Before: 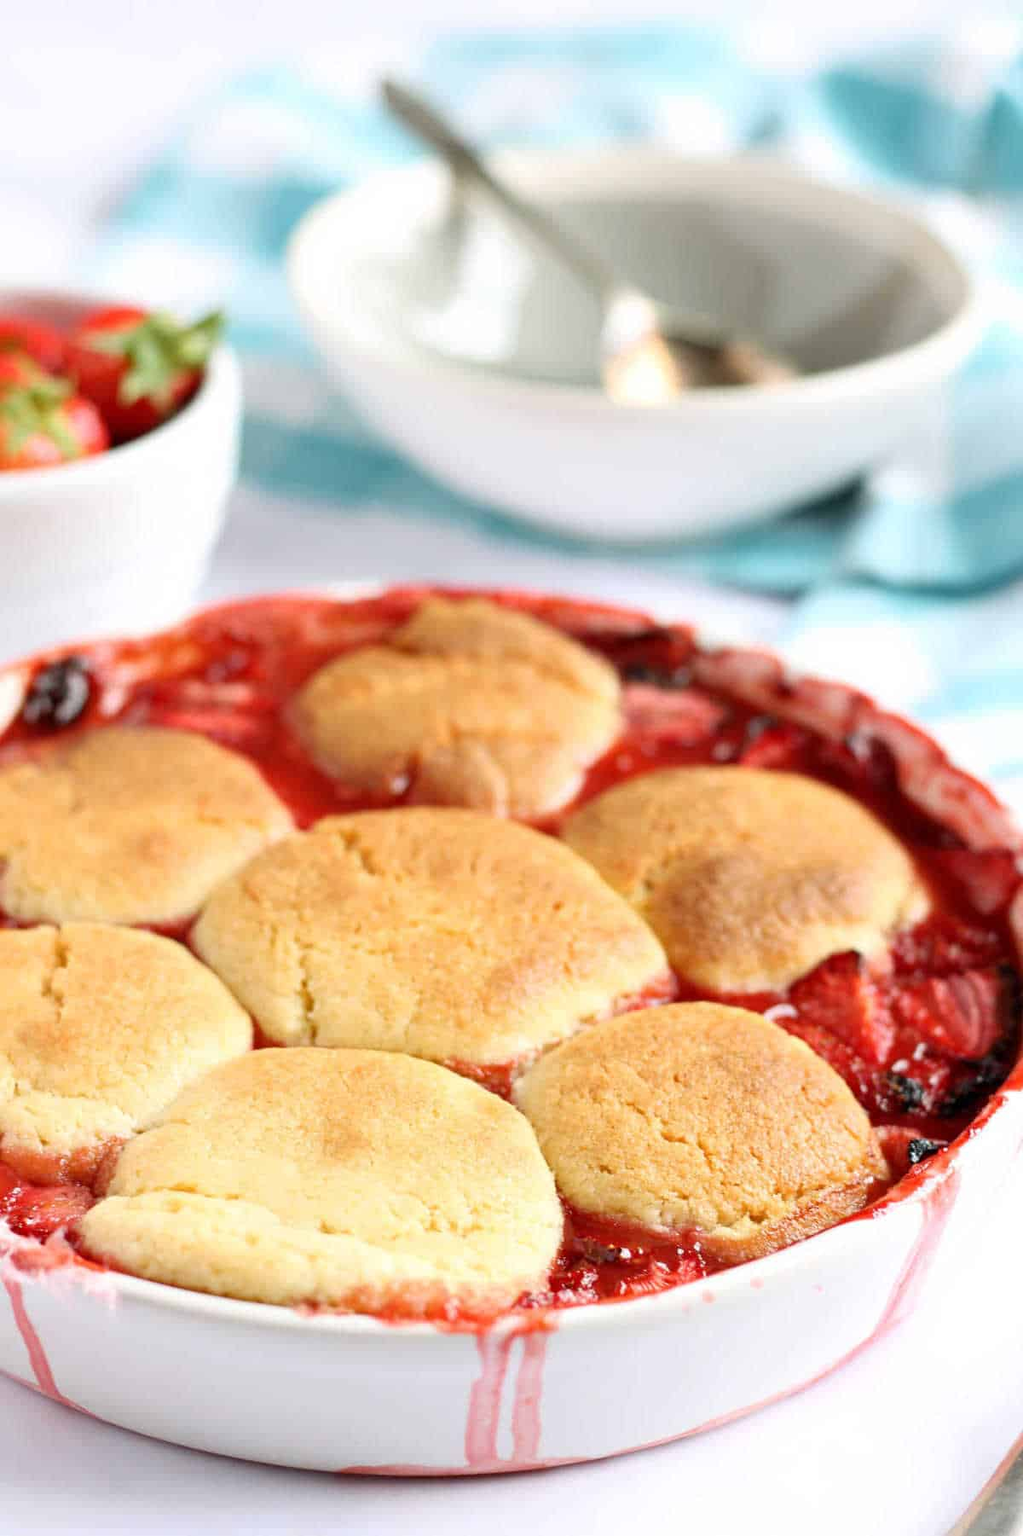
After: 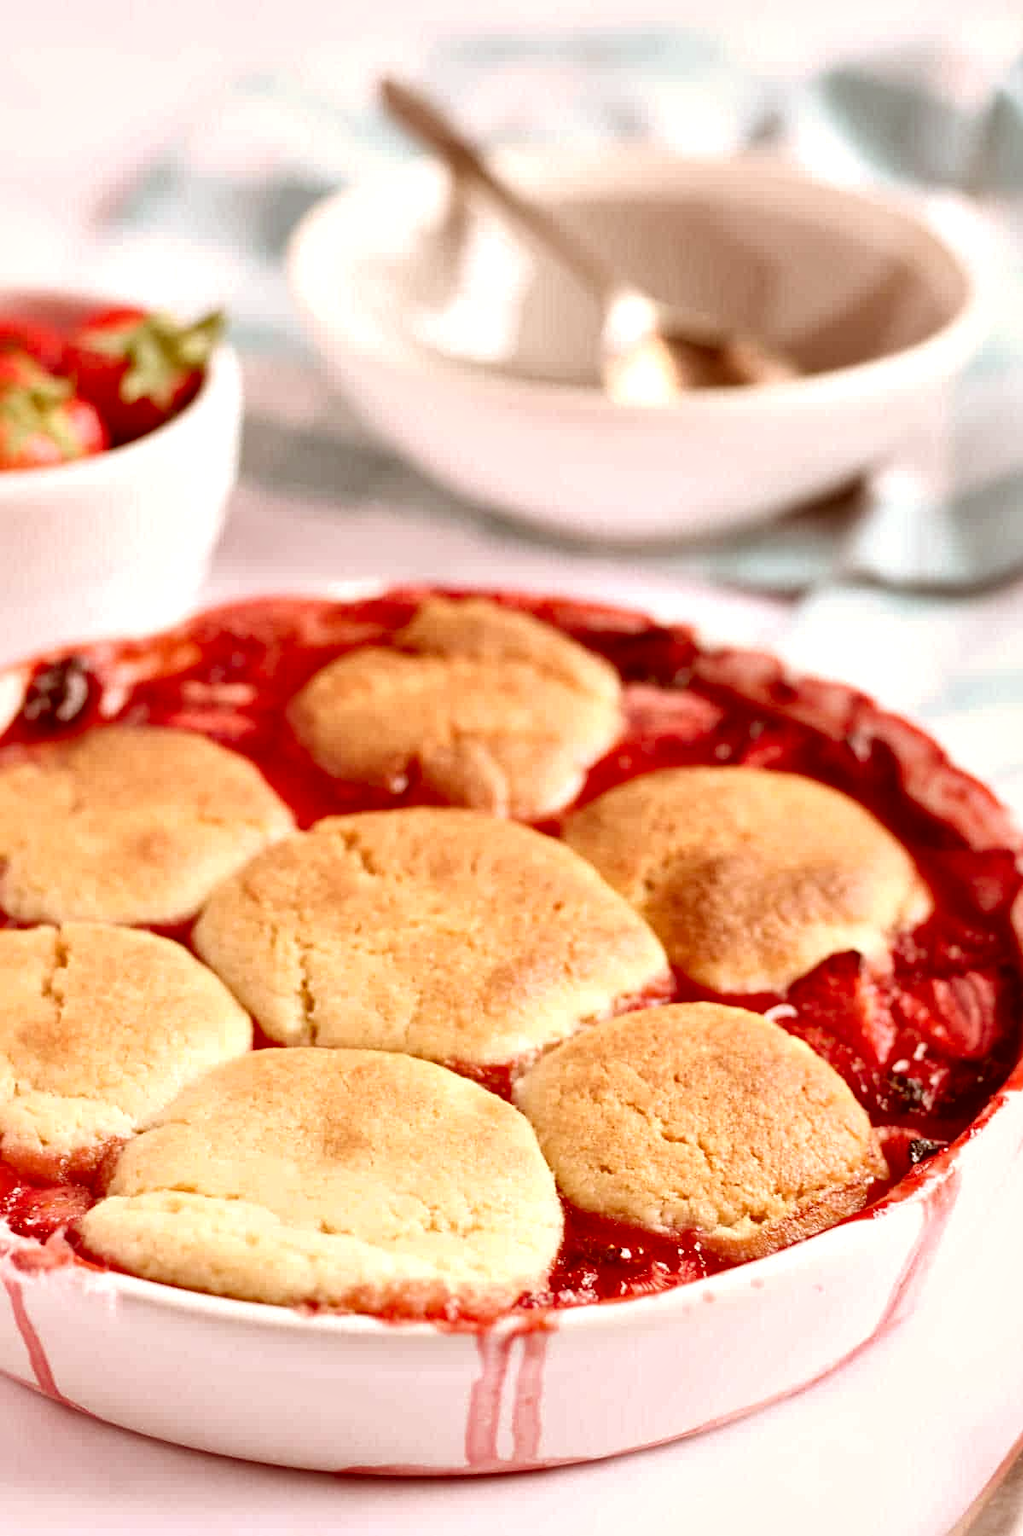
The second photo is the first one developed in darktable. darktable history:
local contrast: mode bilateral grid, contrast 25, coarseness 60, detail 151%, midtone range 0.2
color correction: highlights a* 9.03, highlights b* 8.71, shadows a* 40, shadows b* 40, saturation 0.8
